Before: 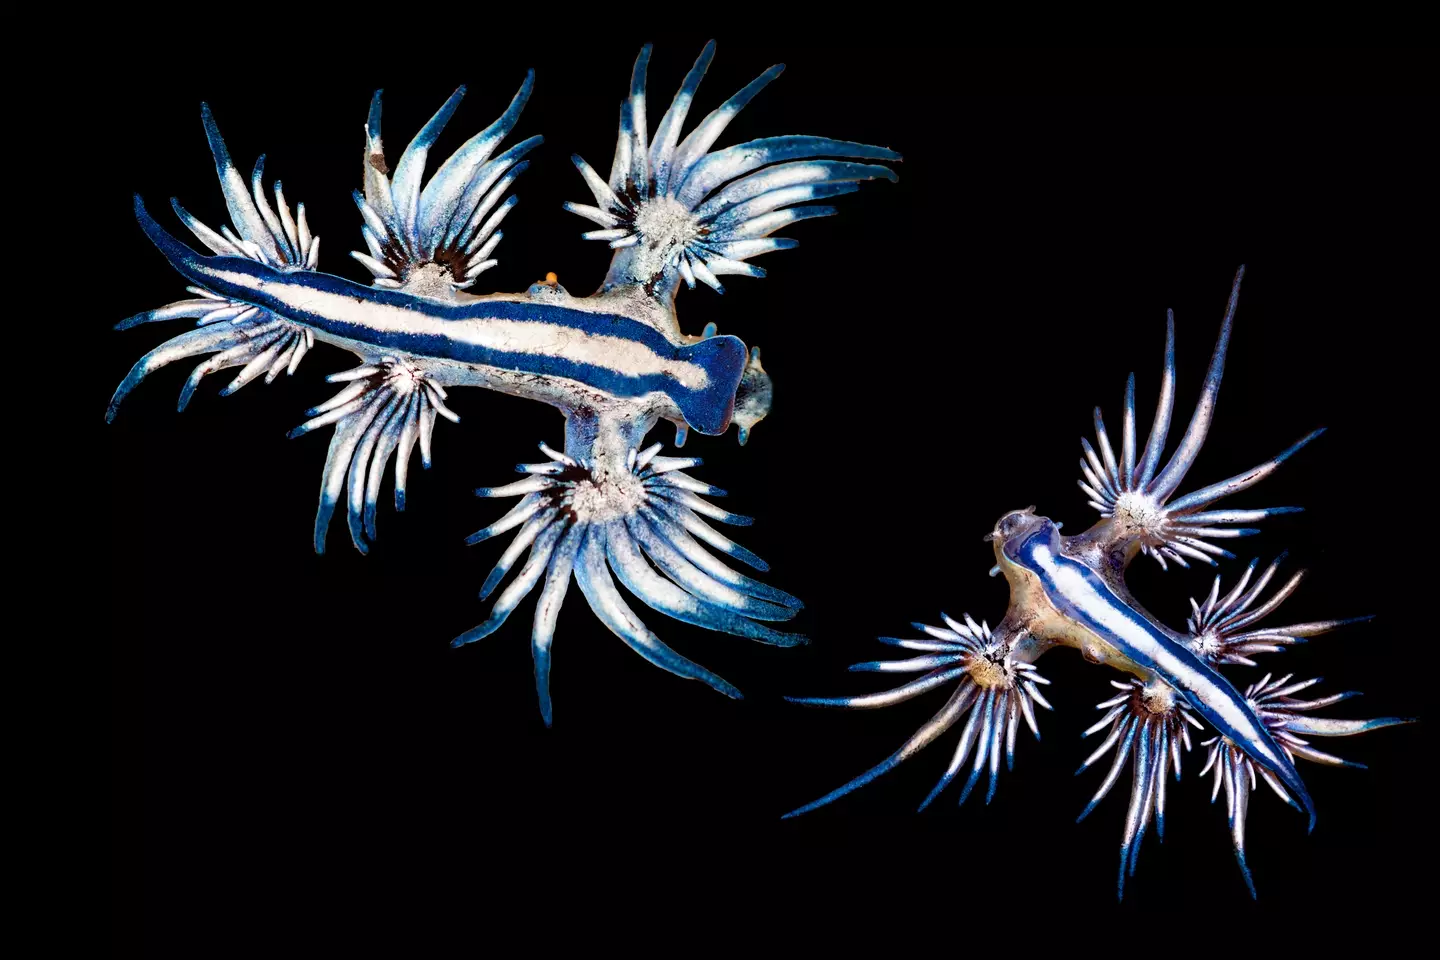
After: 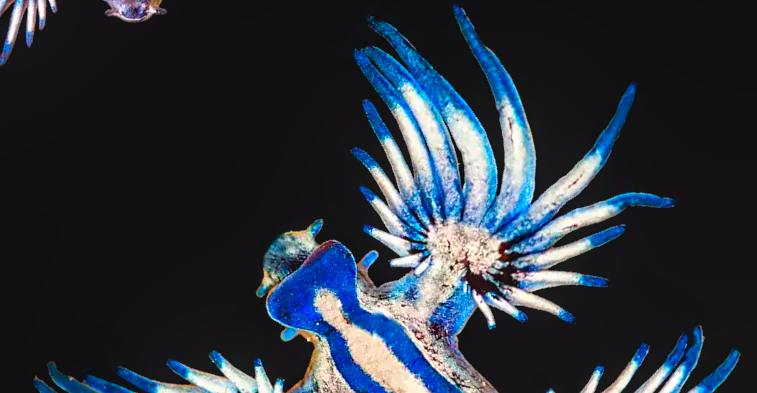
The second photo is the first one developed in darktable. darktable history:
color balance rgb: highlights gain › luminance 5.642%, highlights gain › chroma 1.309%, highlights gain › hue 87.78°, global offset › luminance 0.483%, linear chroma grading › global chroma 15.434%, perceptual saturation grading › global saturation 0.324%, global vibrance 23.815%
color calibration: illuminant same as pipeline (D50), adaptation none (bypass), x 0.333, y 0.333, temperature 5023.26 K
tone equalizer: on, module defaults
contrast brightness saturation: saturation 0.103
crop and rotate: angle 148.12°, left 9.155%, top 15.563%, right 4.556%, bottom 17.128%
local contrast: on, module defaults
color correction: highlights b* -0.058, saturation 1.35
sharpen: amount 0.217
